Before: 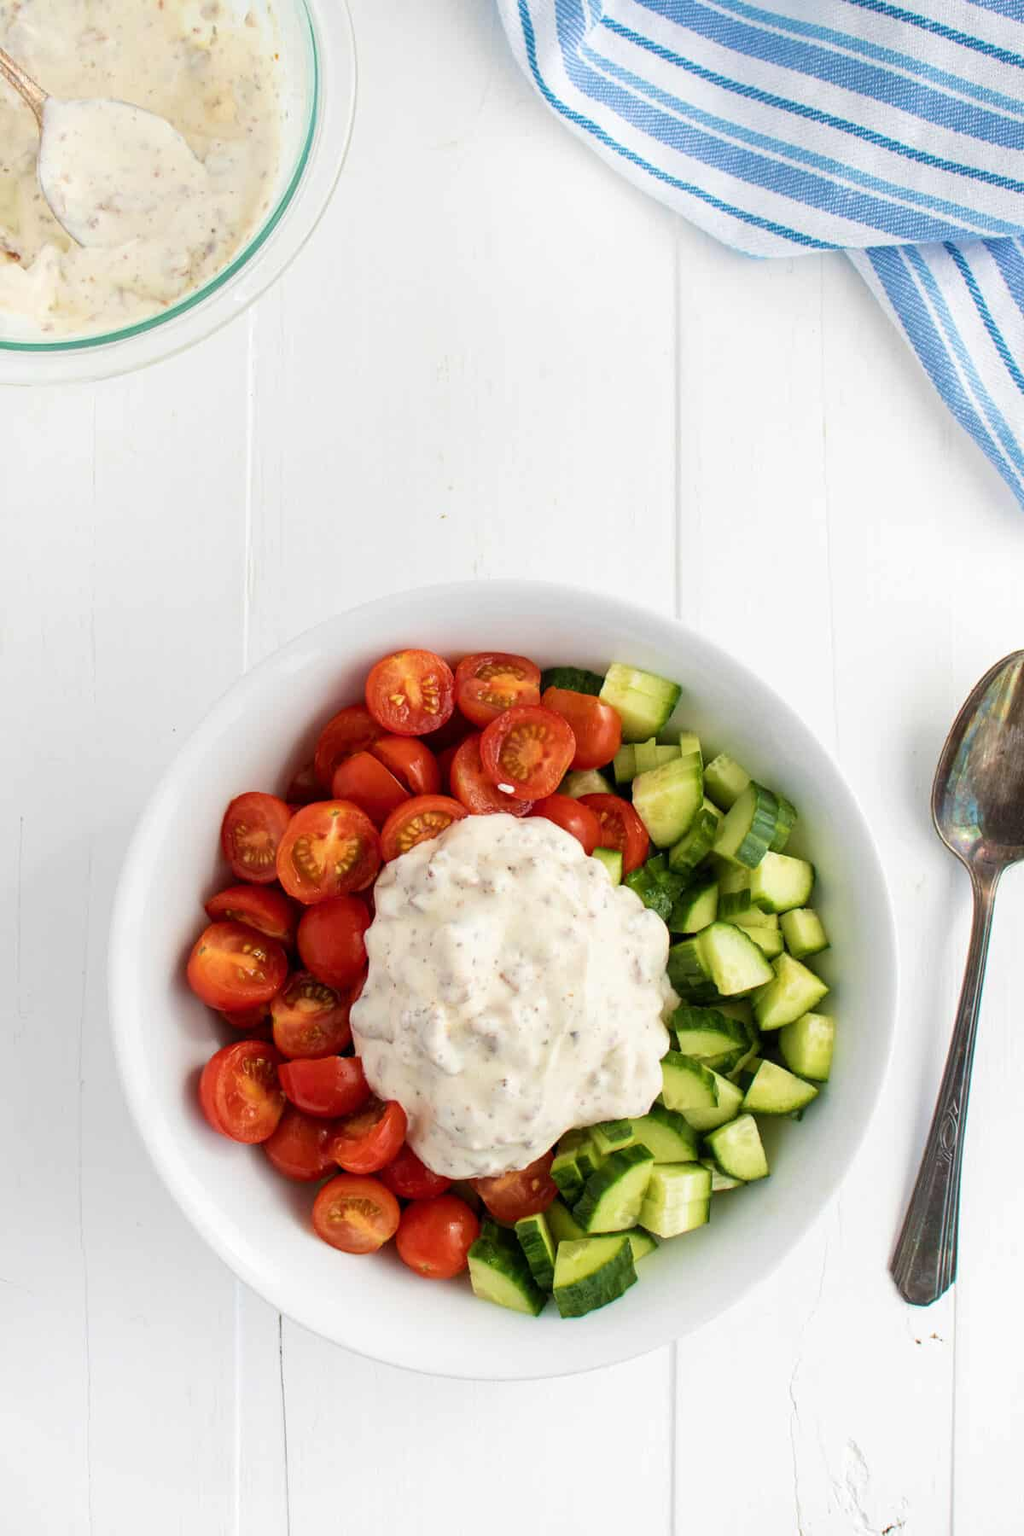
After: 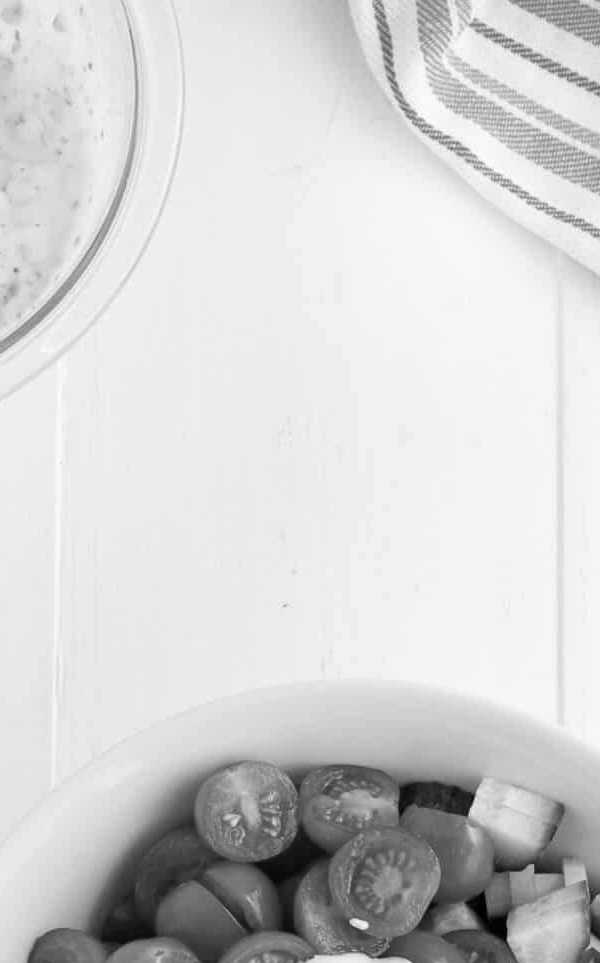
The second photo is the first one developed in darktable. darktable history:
crop: left 19.556%, right 30.401%, bottom 46.458%
contrast brightness saturation: saturation -1
